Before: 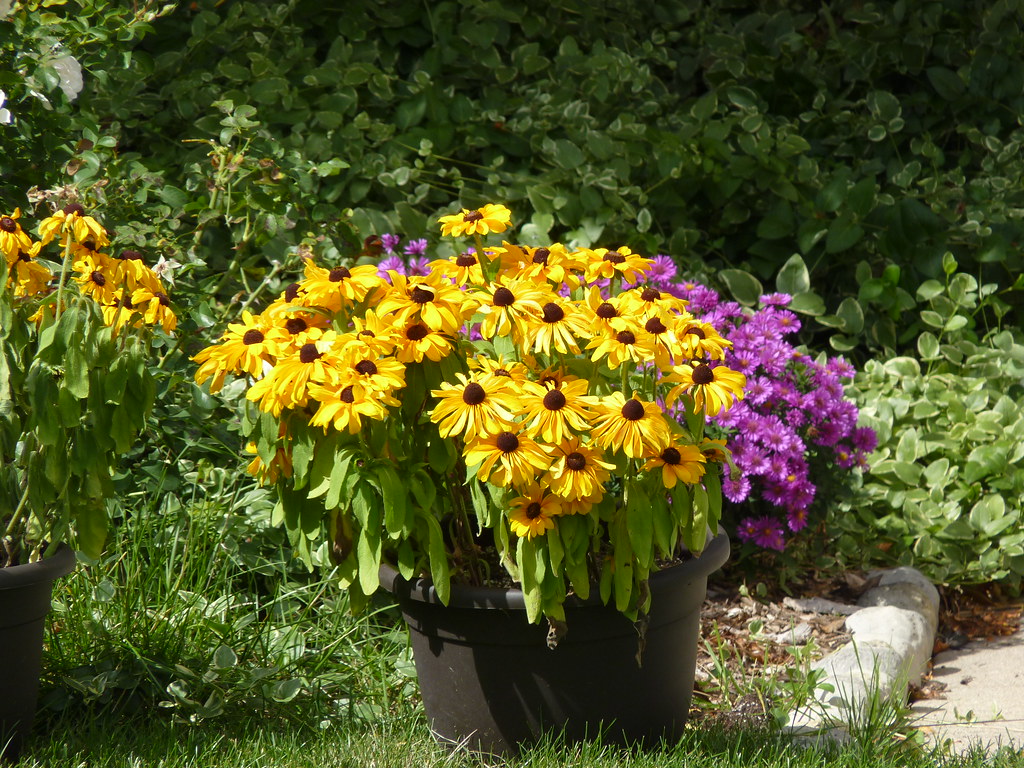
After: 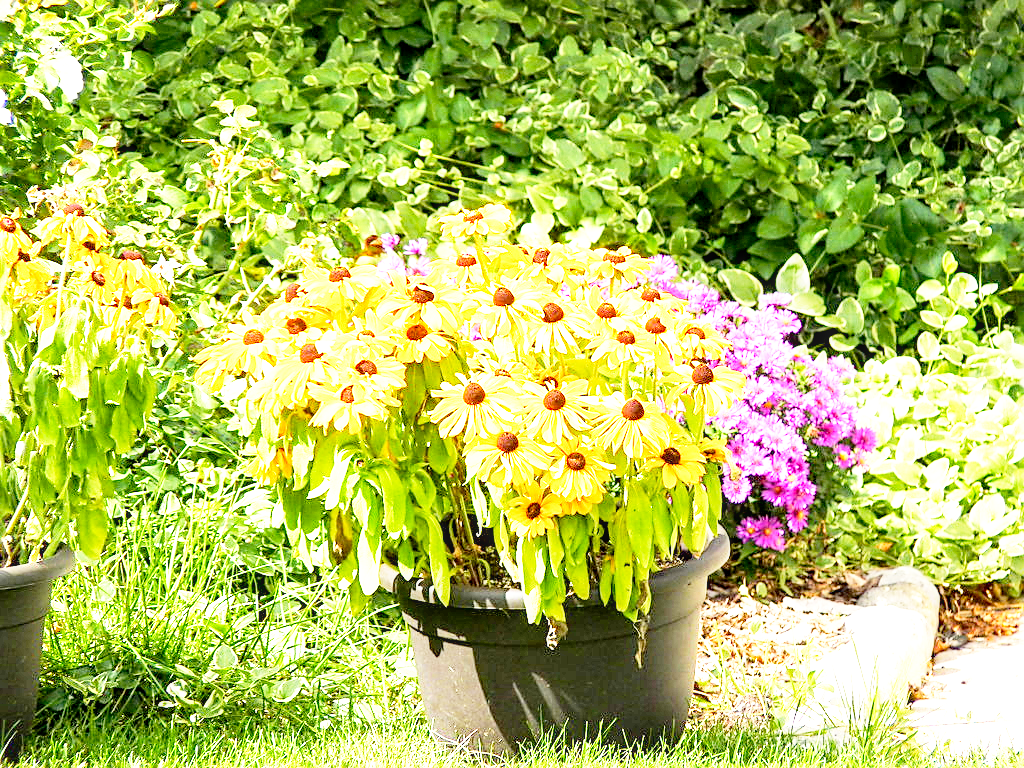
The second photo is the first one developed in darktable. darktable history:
sharpen: on, module defaults
color balance rgb: shadows lift › hue 85.63°, highlights gain › chroma 3.085%, highlights gain › hue 78.83°, global offset › luminance -0.476%, perceptual saturation grading › global saturation 0.482%, perceptual brilliance grading › global brilliance 4.201%, saturation formula JzAzBz (2021)
local contrast: on, module defaults
exposure: black level correction 0, exposure 1.472 EV, compensate highlight preservation false
base curve: curves: ch0 [(0, 0) (0.012, 0.01) (0.073, 0.168) (0.31, 0.711) (0.645, 0.957) (1, 1)], fusion 1, preserve colors none
tone curve: curves: ch0 [(0, 0) (0.004, 0.001) (0.133, 0.112) (0.325, 0.362) (0.832, 0.893) (1, 1)], color space Lab, independent channels, preserve colors none
